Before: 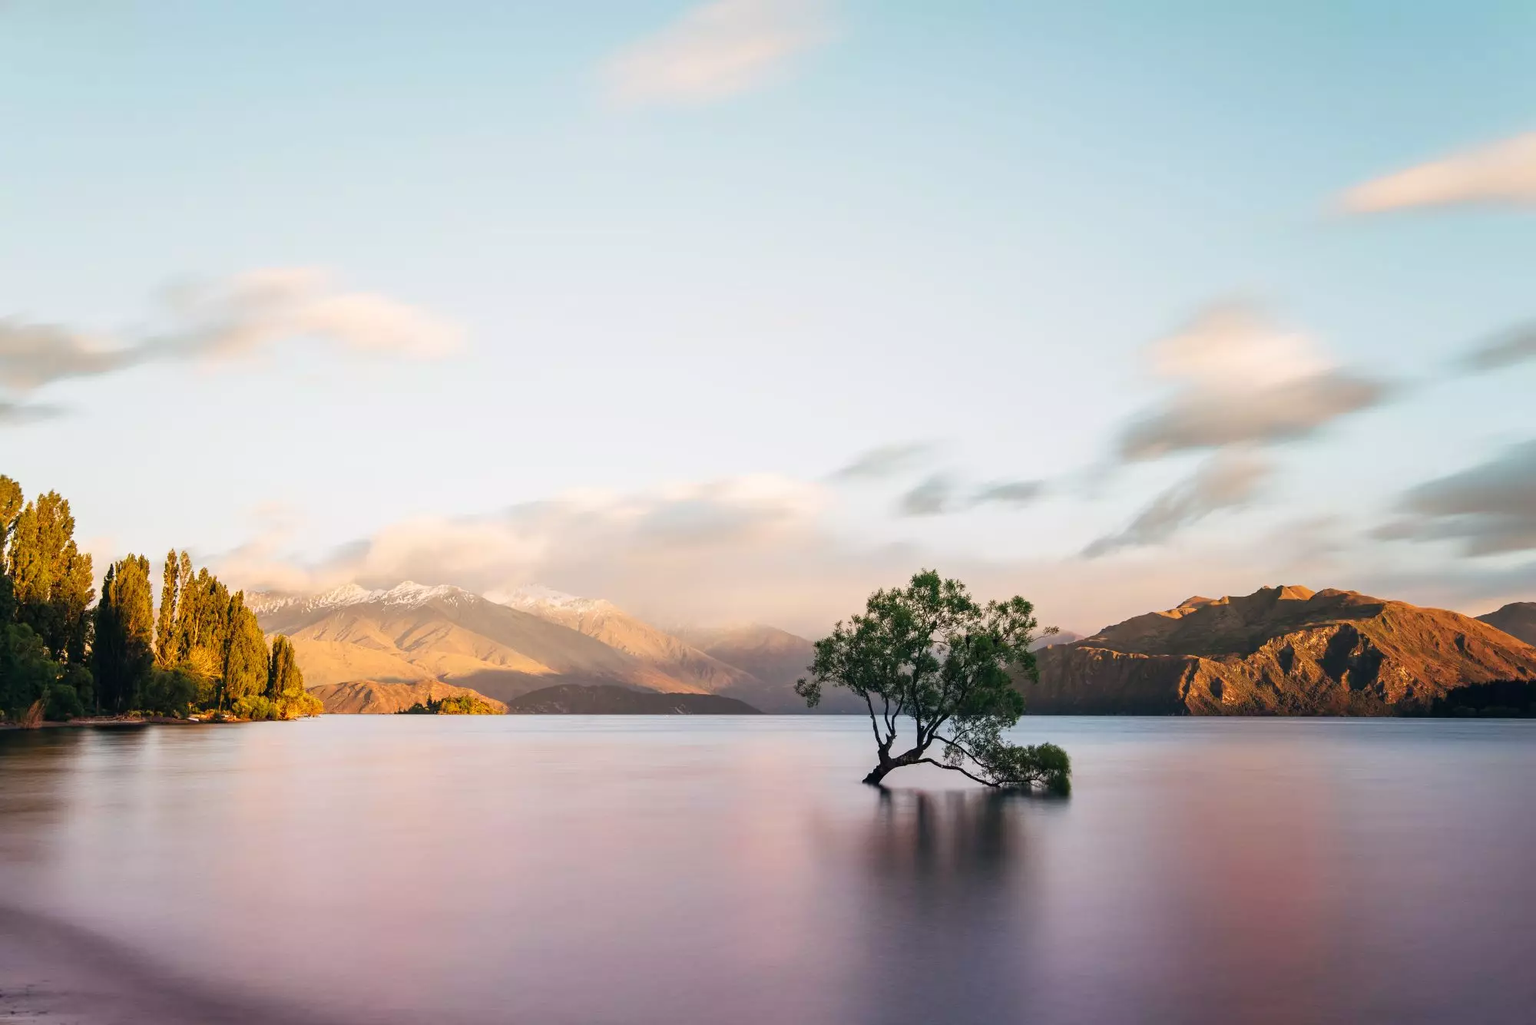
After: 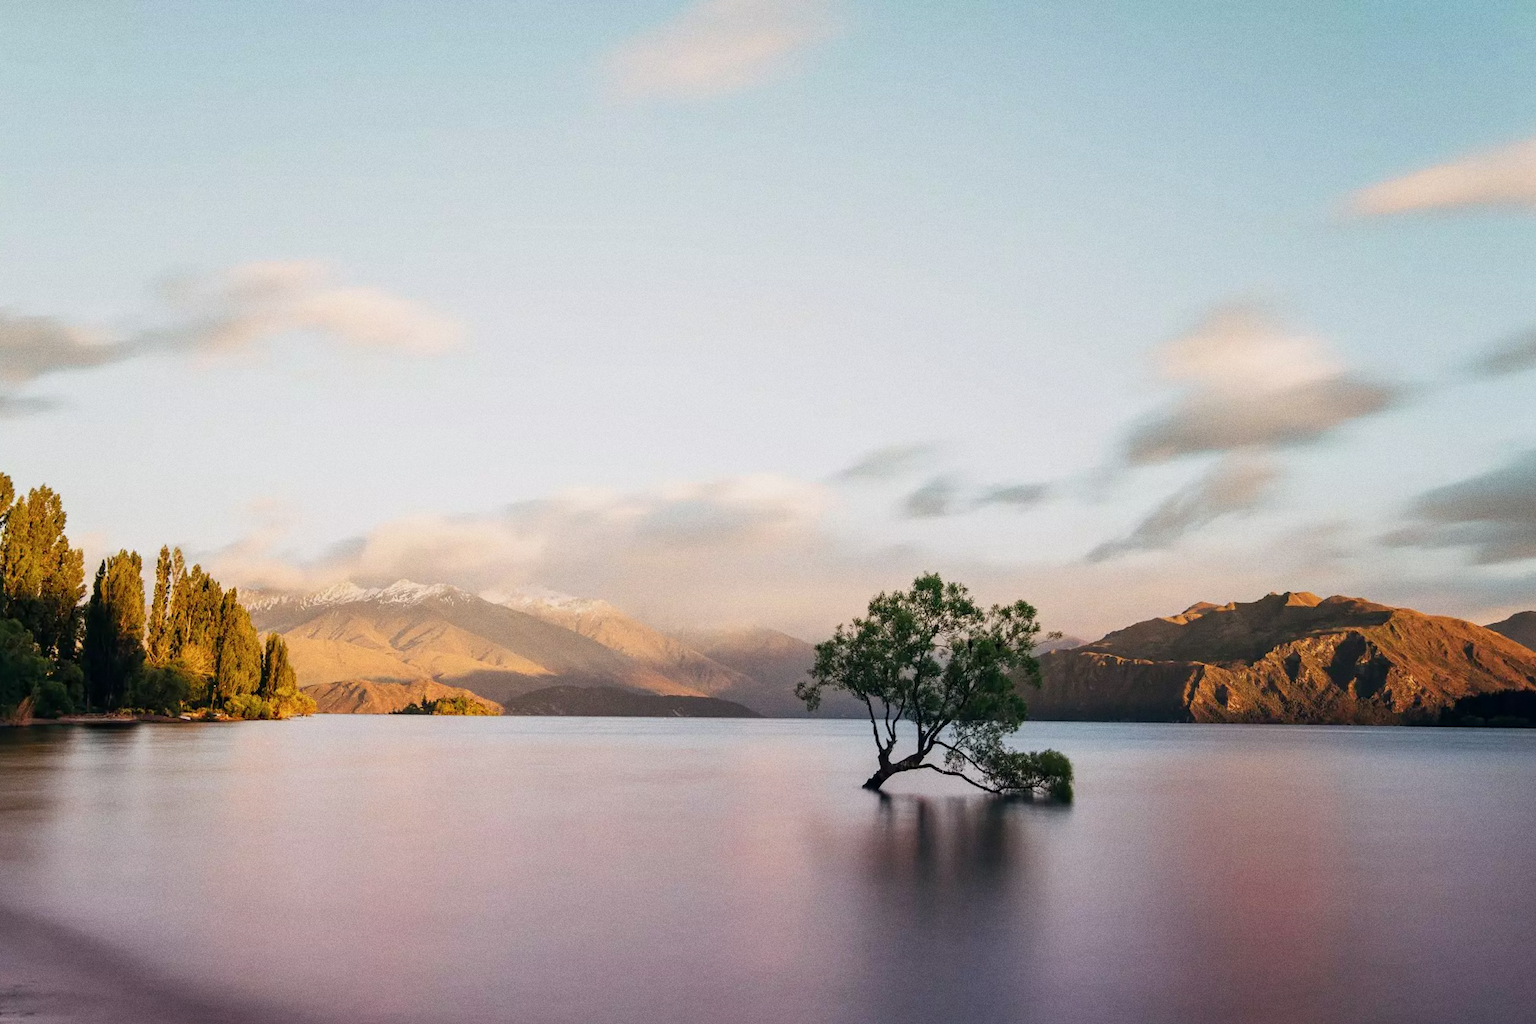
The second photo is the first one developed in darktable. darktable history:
contrast brightness saturation: contrast 0.01, saturation -0.05
crop and rotate: angle -0.5°
exposure: black level correction 0.001, exposure -0.2 EV, compensate highlight preservation false
grain: on, module defaults
